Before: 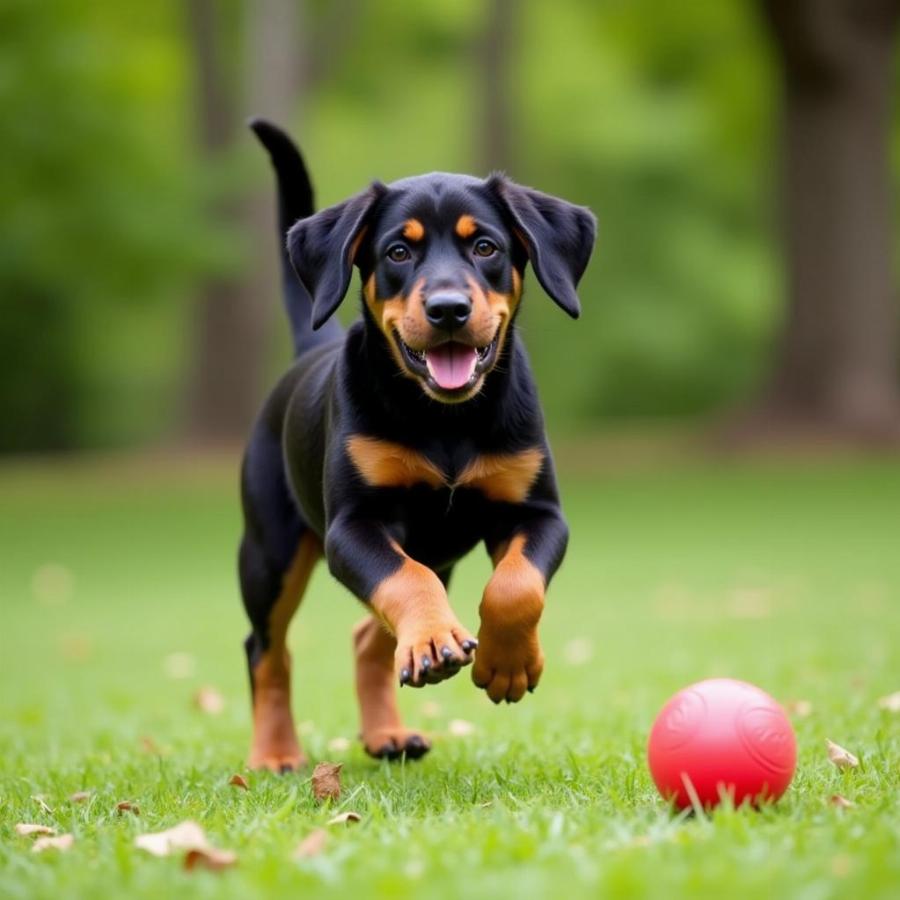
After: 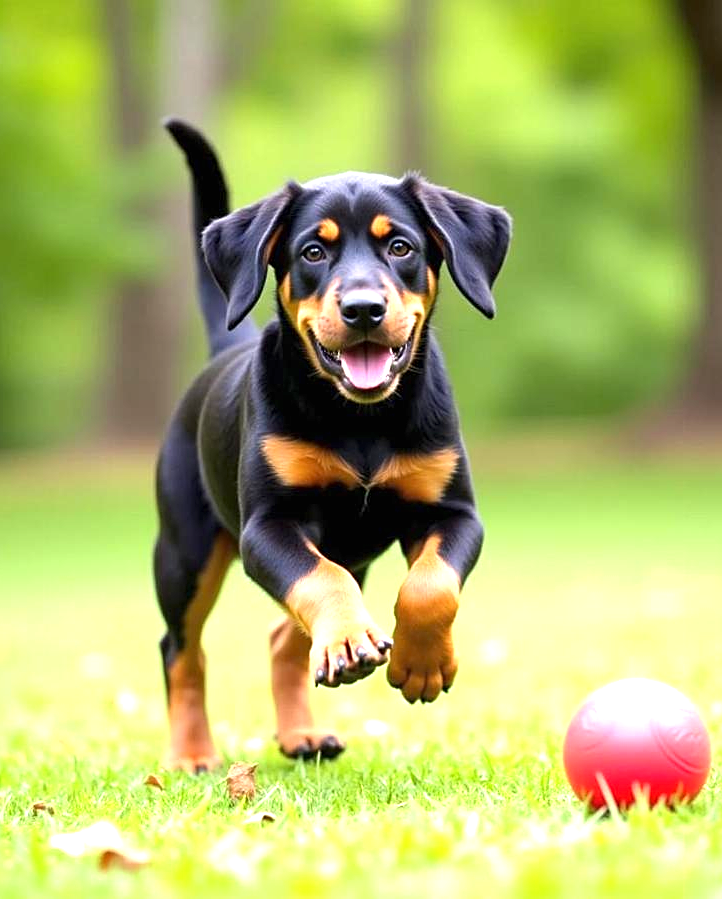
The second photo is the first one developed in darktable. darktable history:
exposure: black level correction 0, exposure 1.189 EV, compensate exposure bias true, compensate highlight preservation false
crop and rotate: left 9.496%, right 10.199%
sharpen: on, module defaults
